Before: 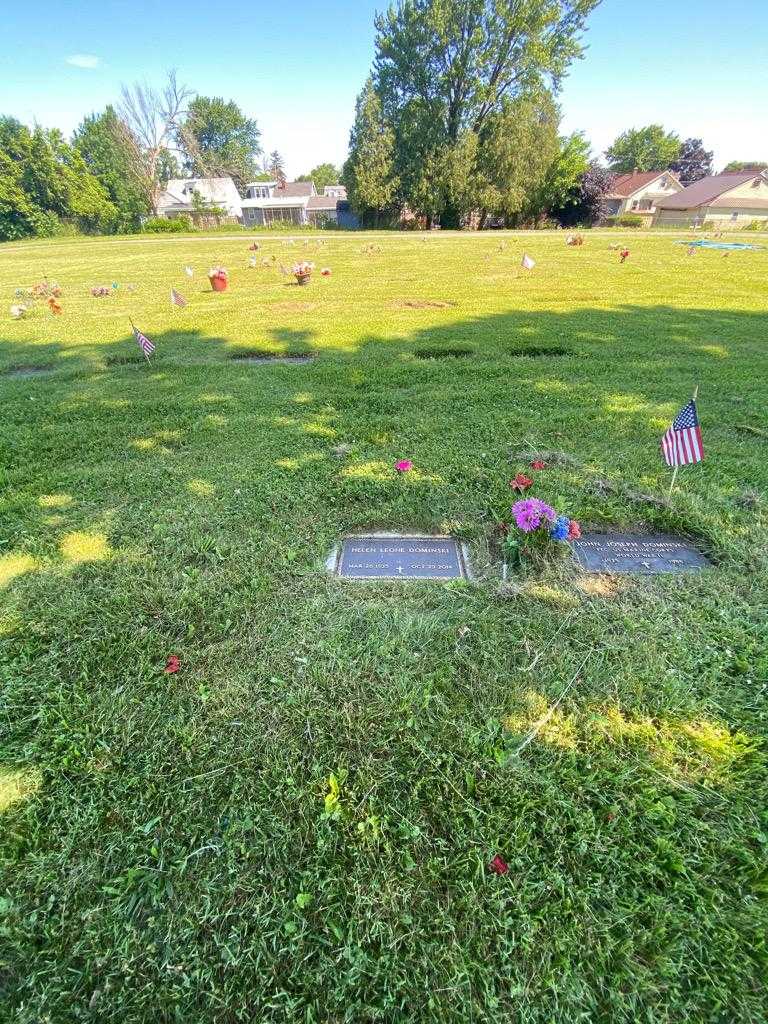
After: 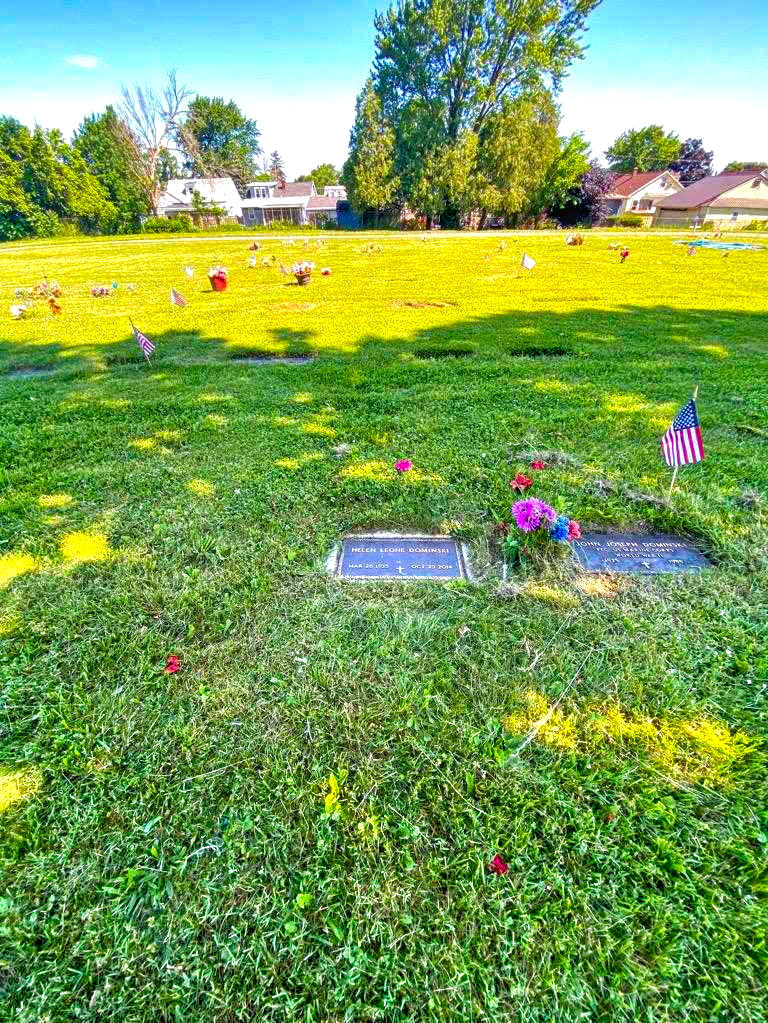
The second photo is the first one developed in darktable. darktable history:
crop: bottom 0.062%
color balance rgb: perceptual saturation grading › global saturation 36.414%, global vibrance 19.566%
contrast equalizer: octaves 7, y [[0.6 ×6], [0.55 ×6], [0 ×6], [0 ×6], [0 ×6]]
local contrast: detail 130%
tone equalizer: -7 EV 0.152 EV, -6 EV 0.603 EV, -5 EV 1.15 EV, -4 EV 1.31 EV, -3 EV 1.16 EV, -2 EV 0.6 EV, -1 EV 0.163 EV
